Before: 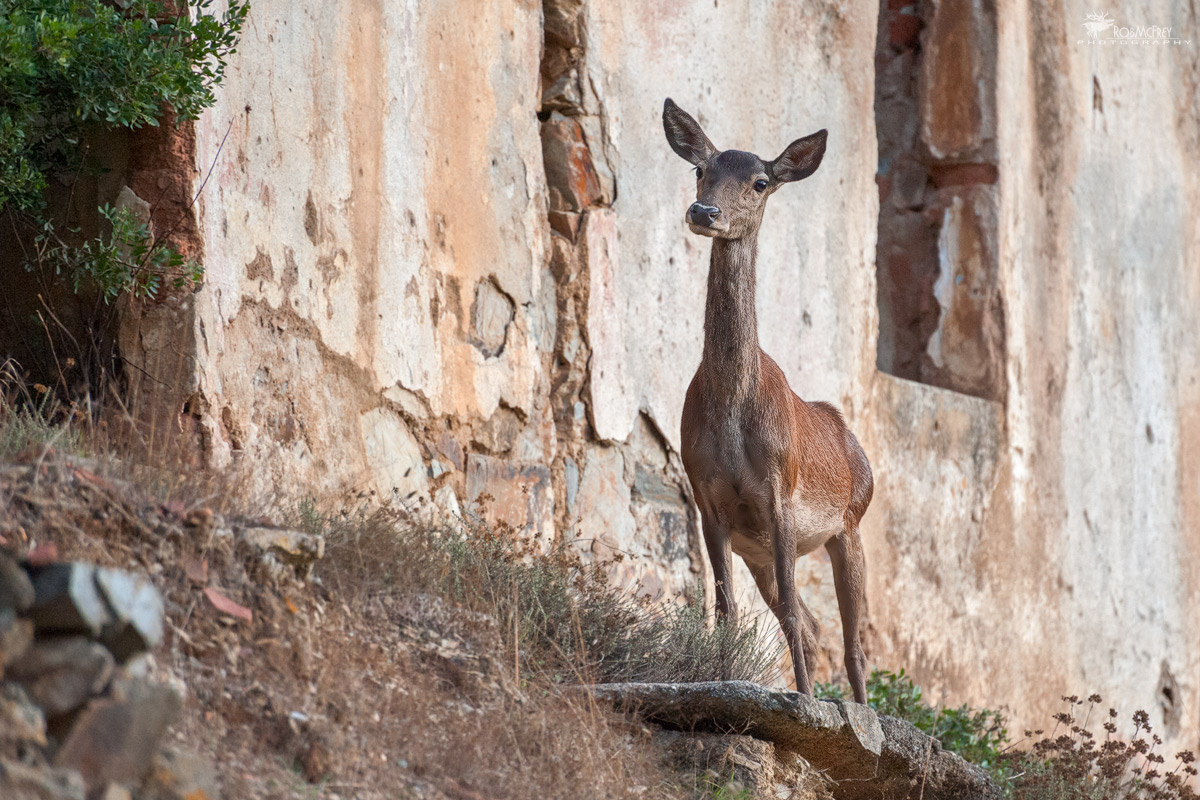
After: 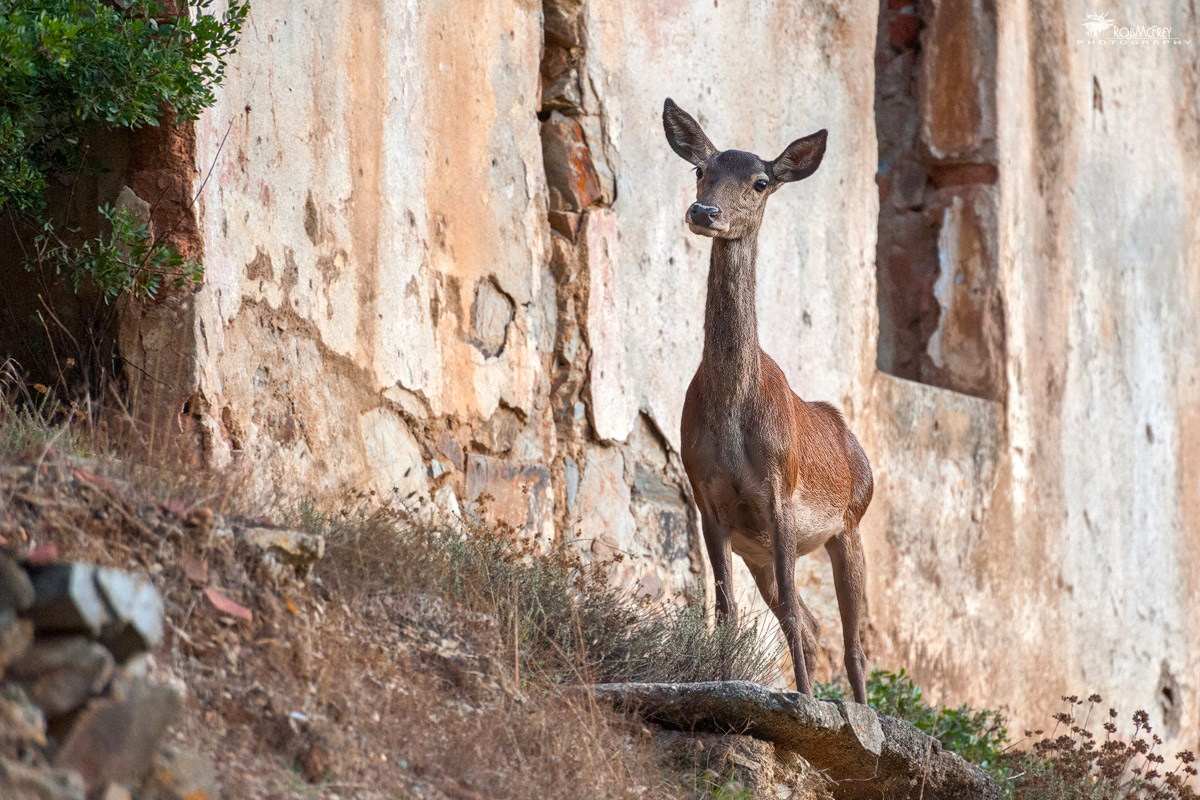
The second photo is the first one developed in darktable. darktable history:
color balance rgb: linear chroma grading › global chroma 14.902%, perceptual saturation grading › global saturation 0.008%, contrast 5.498%
